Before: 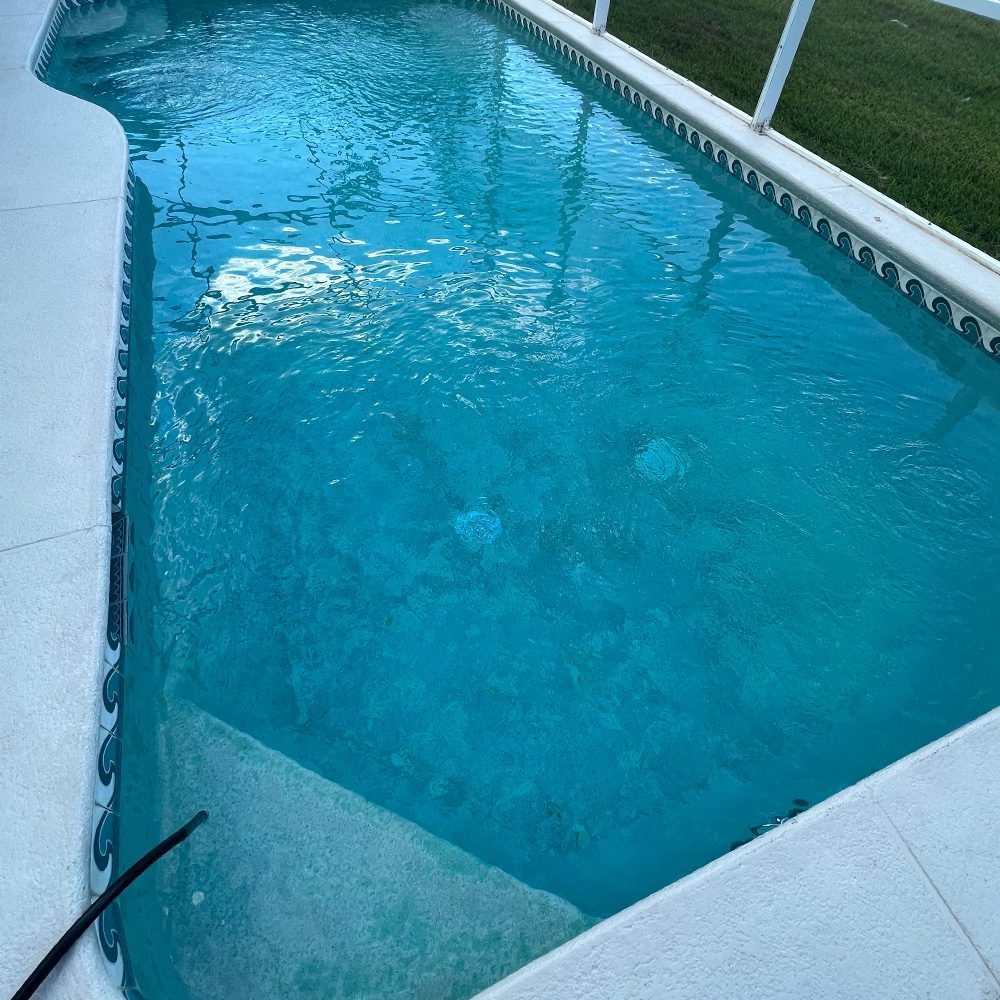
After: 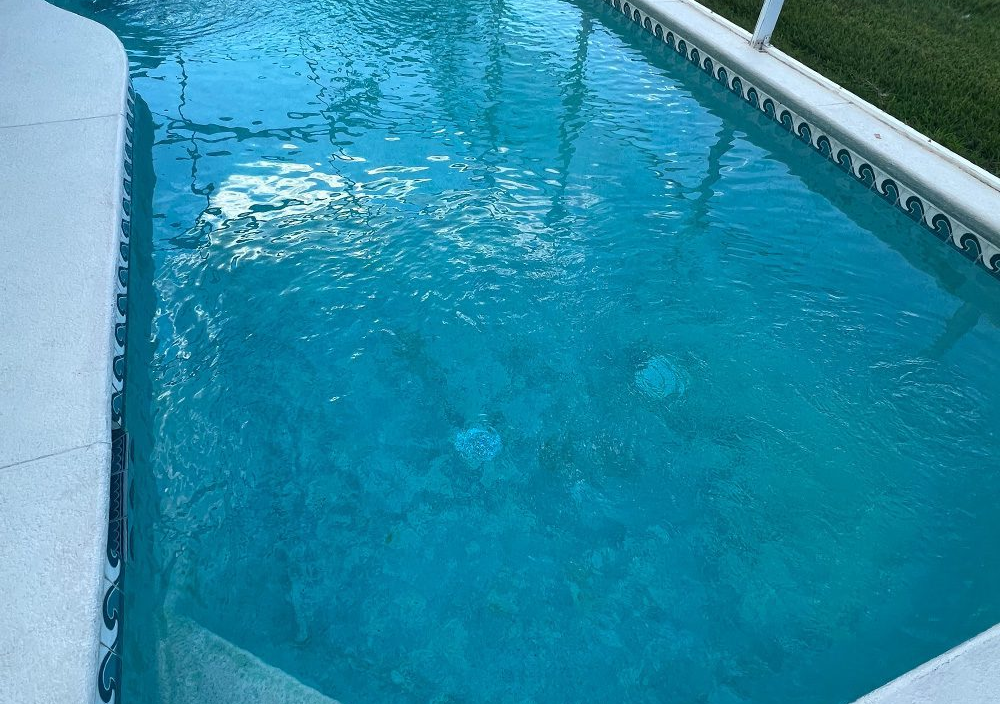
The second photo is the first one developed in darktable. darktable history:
crop and rotate: top 8.397%, bottom 21.115%
